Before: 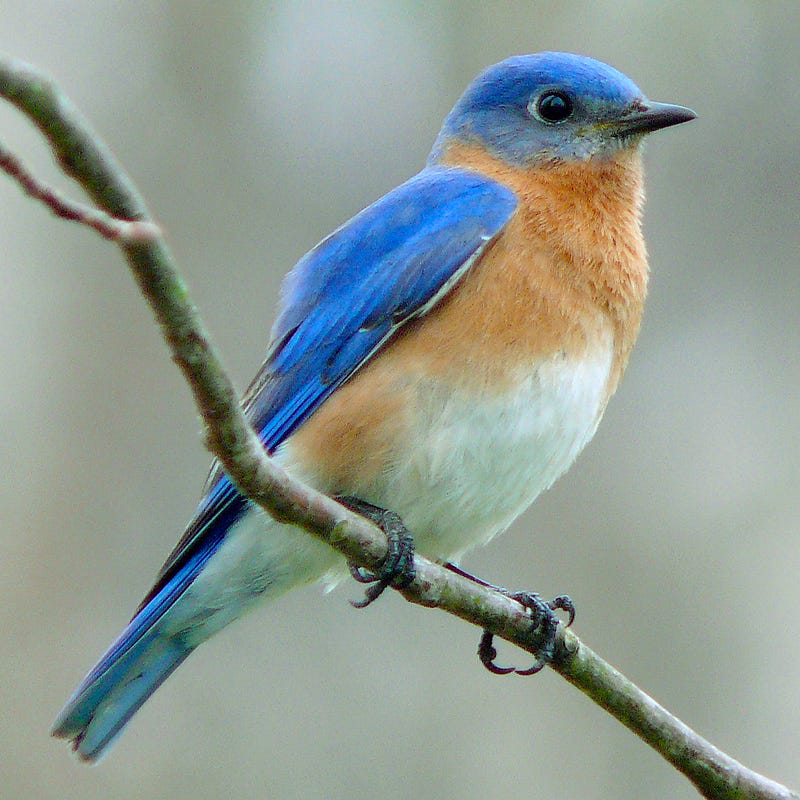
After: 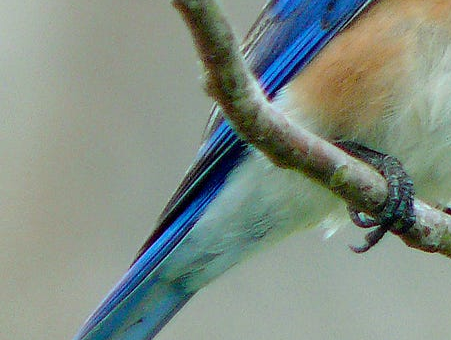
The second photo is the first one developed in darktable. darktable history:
bloom: size 15%, threshold 97%, strength 7%
crop: top 44.483%, right 43.593%, bottom 12.892%
